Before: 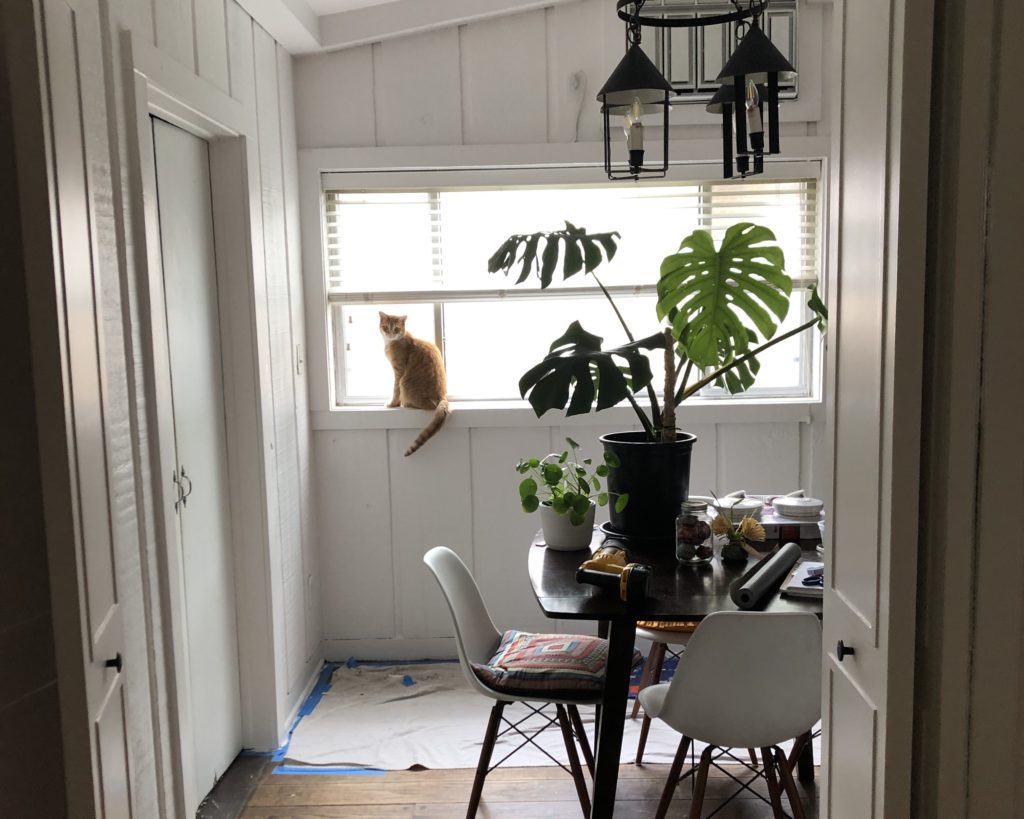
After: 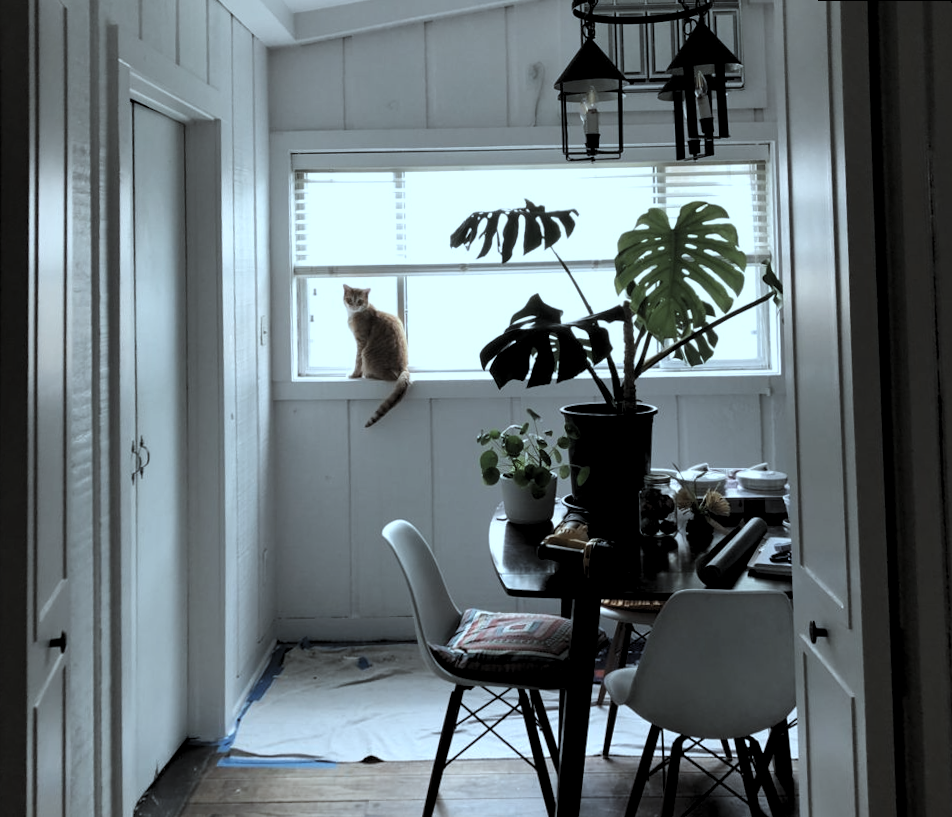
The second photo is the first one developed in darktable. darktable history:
color correction: highlights a* -12.64, highlights b* -18.1, saturation 0.7
rotate and perspective: rotation 0.215°, lens shift (vertical) -0.139, crop left 0.069, crop right 0.939, crop top 0.002, crop bottom 0.996
white balance: red 1.004, blue 1.024
levels: levels [0.116, 0.574, 1]
